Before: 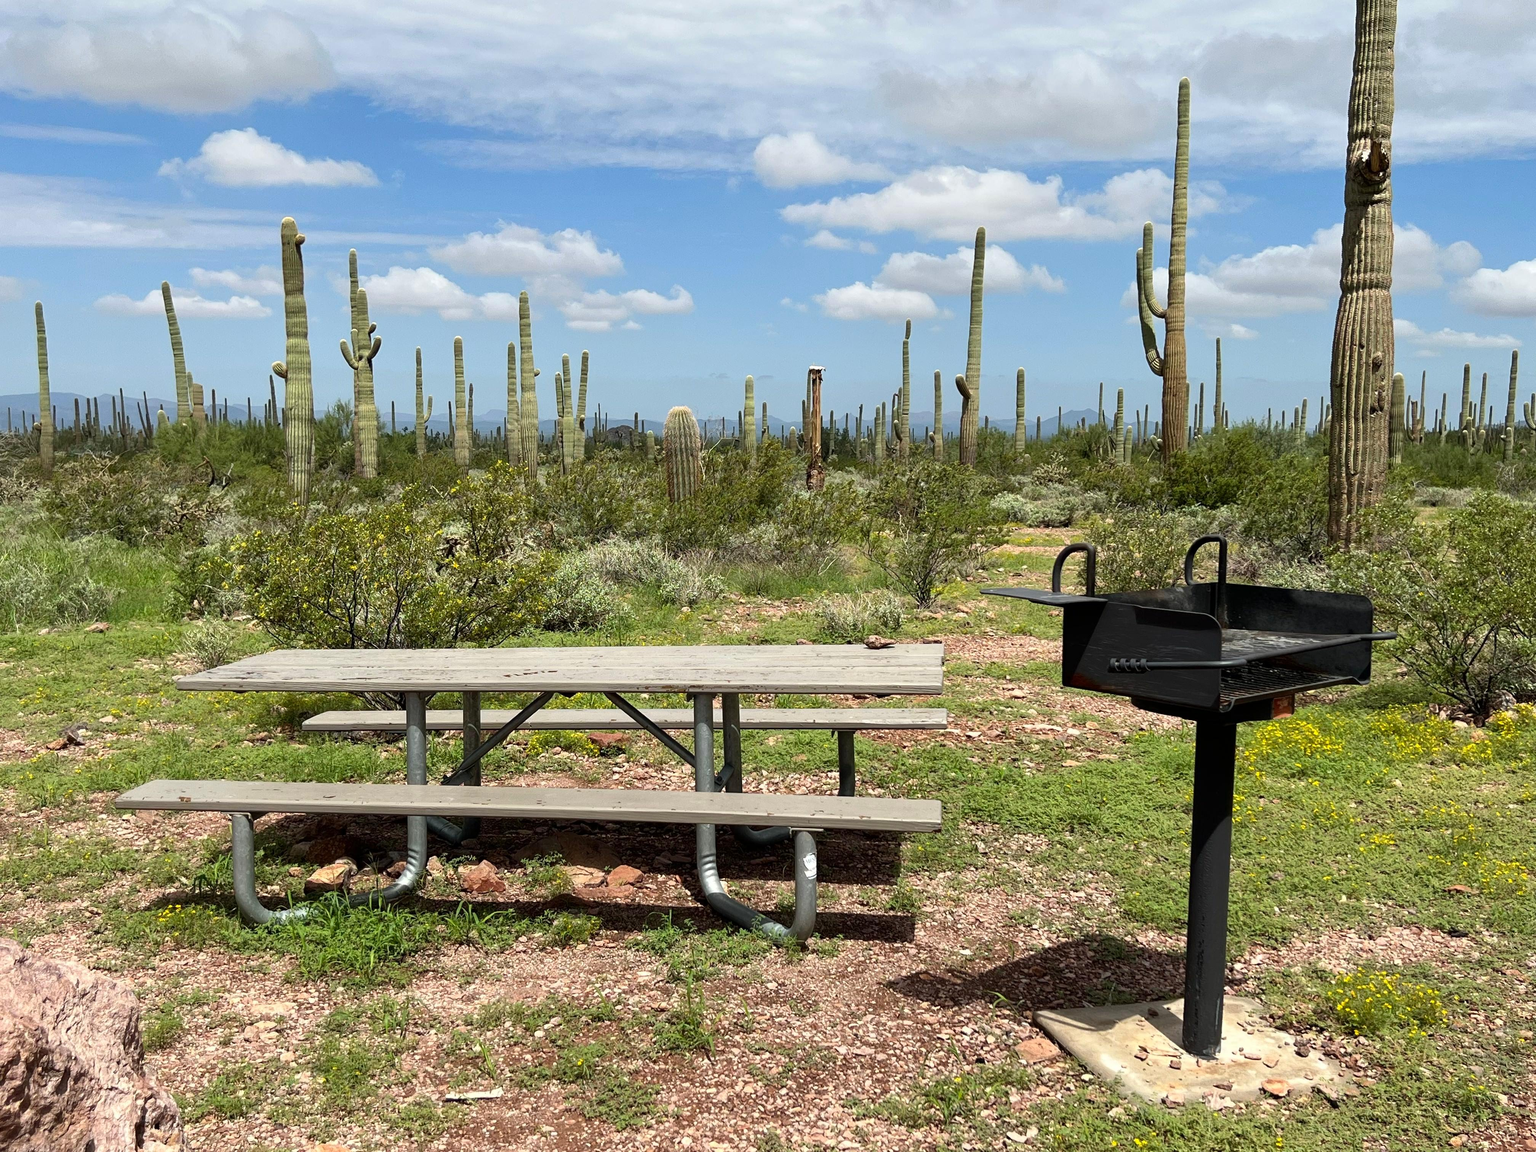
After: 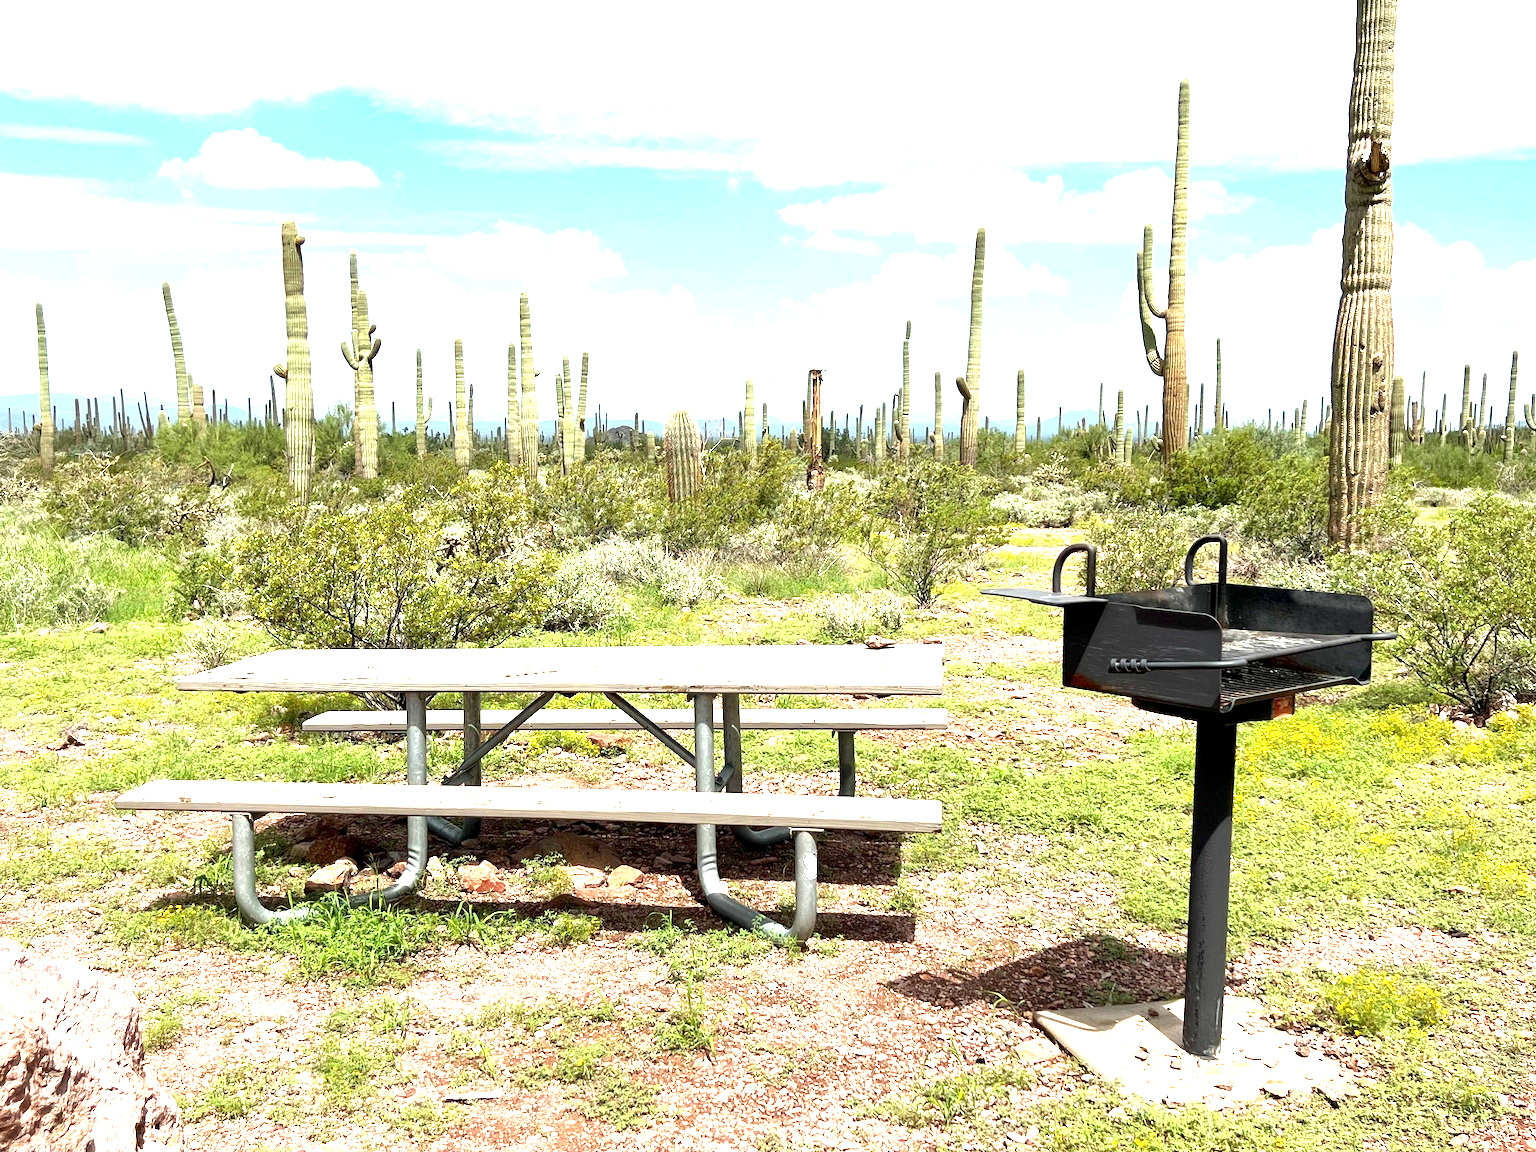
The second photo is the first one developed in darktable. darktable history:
exposure: black level correction 0.001, exposure 1.72 EV, compensate highlight preservation false
